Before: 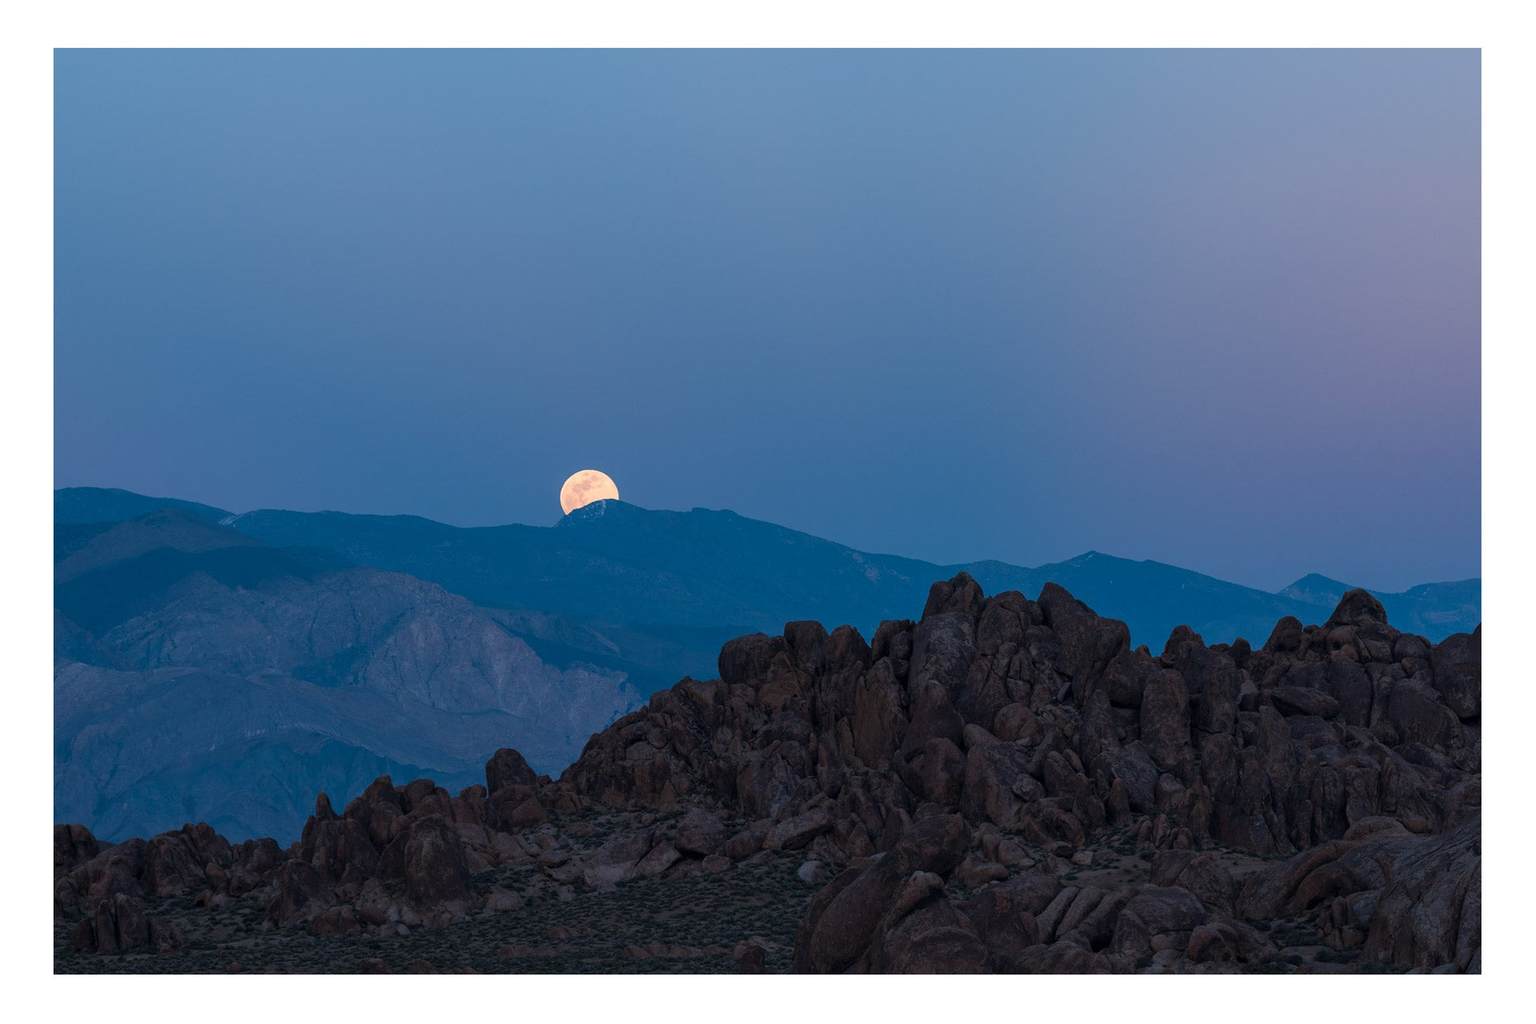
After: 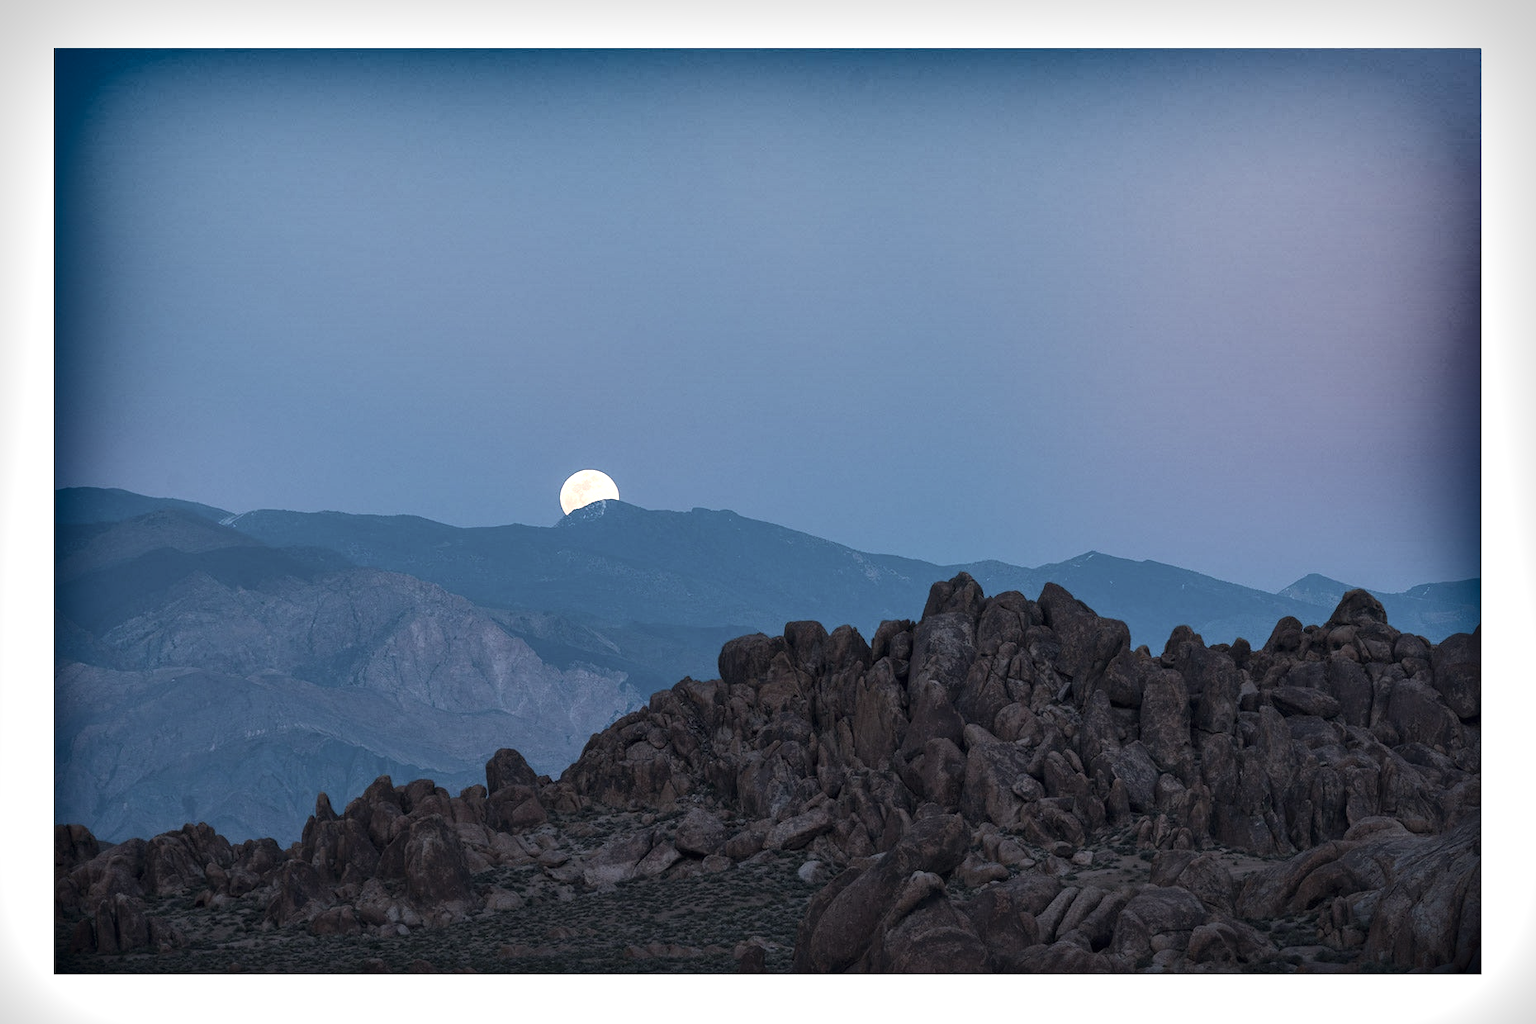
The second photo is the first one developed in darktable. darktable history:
base curve: preserve colors none
shadows and highlights: shadows 30.66, highlights -62.53, soften with gaussian
exposure: black level correction 0, exposure 0.898 EV, compensate highlight preservation false
contrast brightness saturation: contrast 0.103, saturation -0.377
